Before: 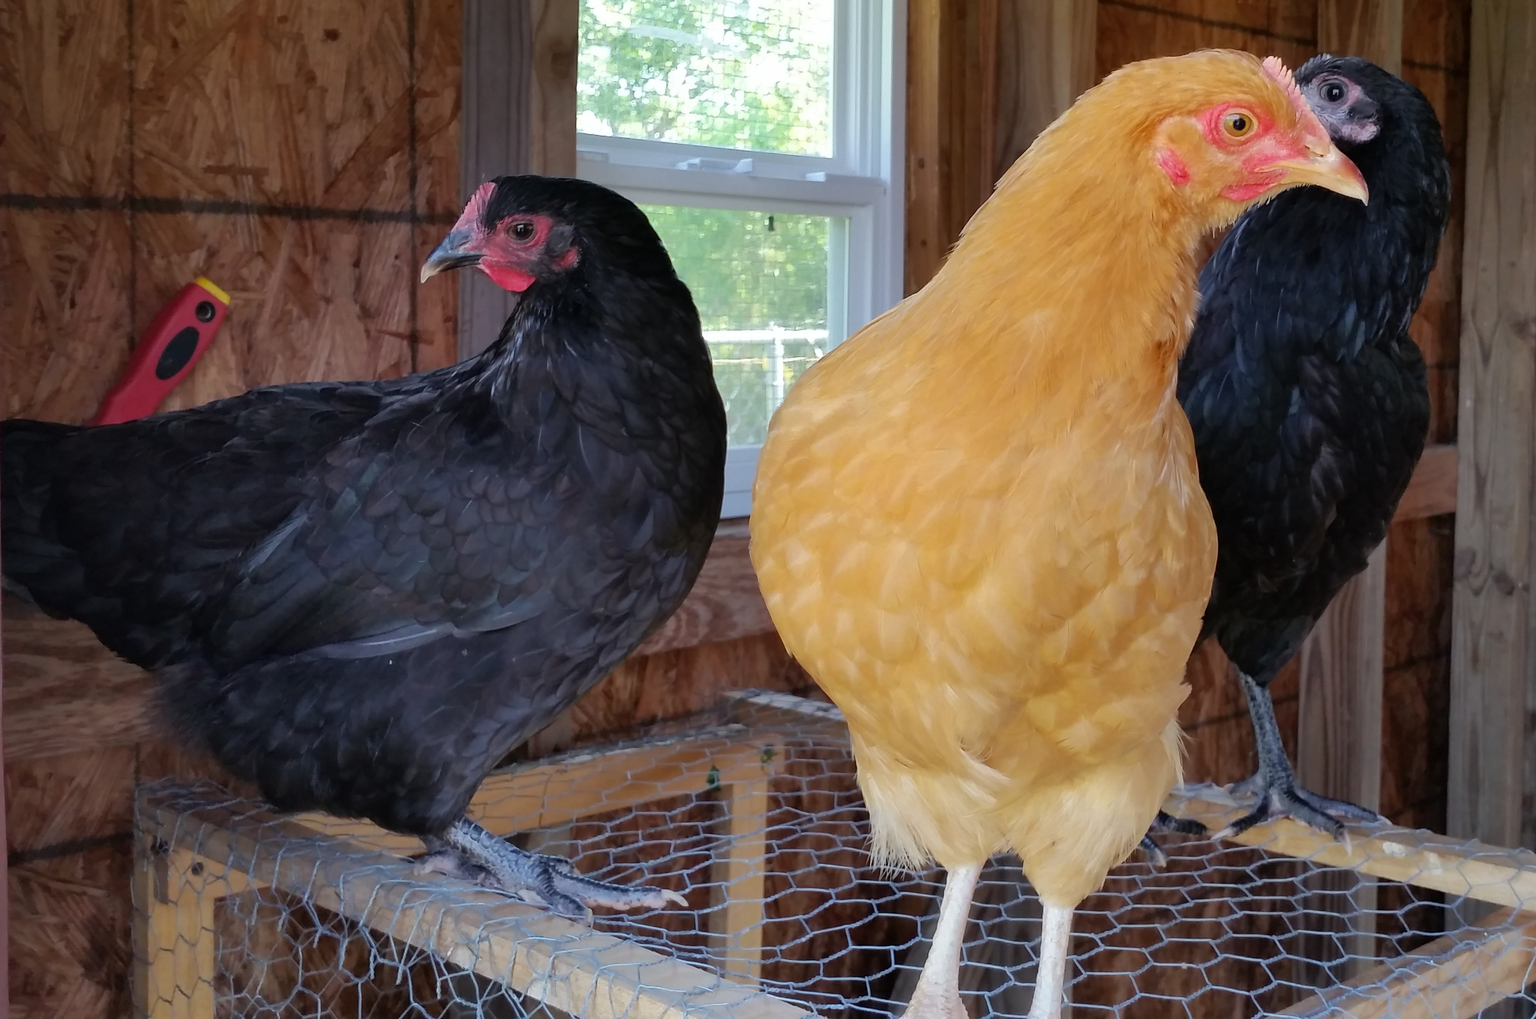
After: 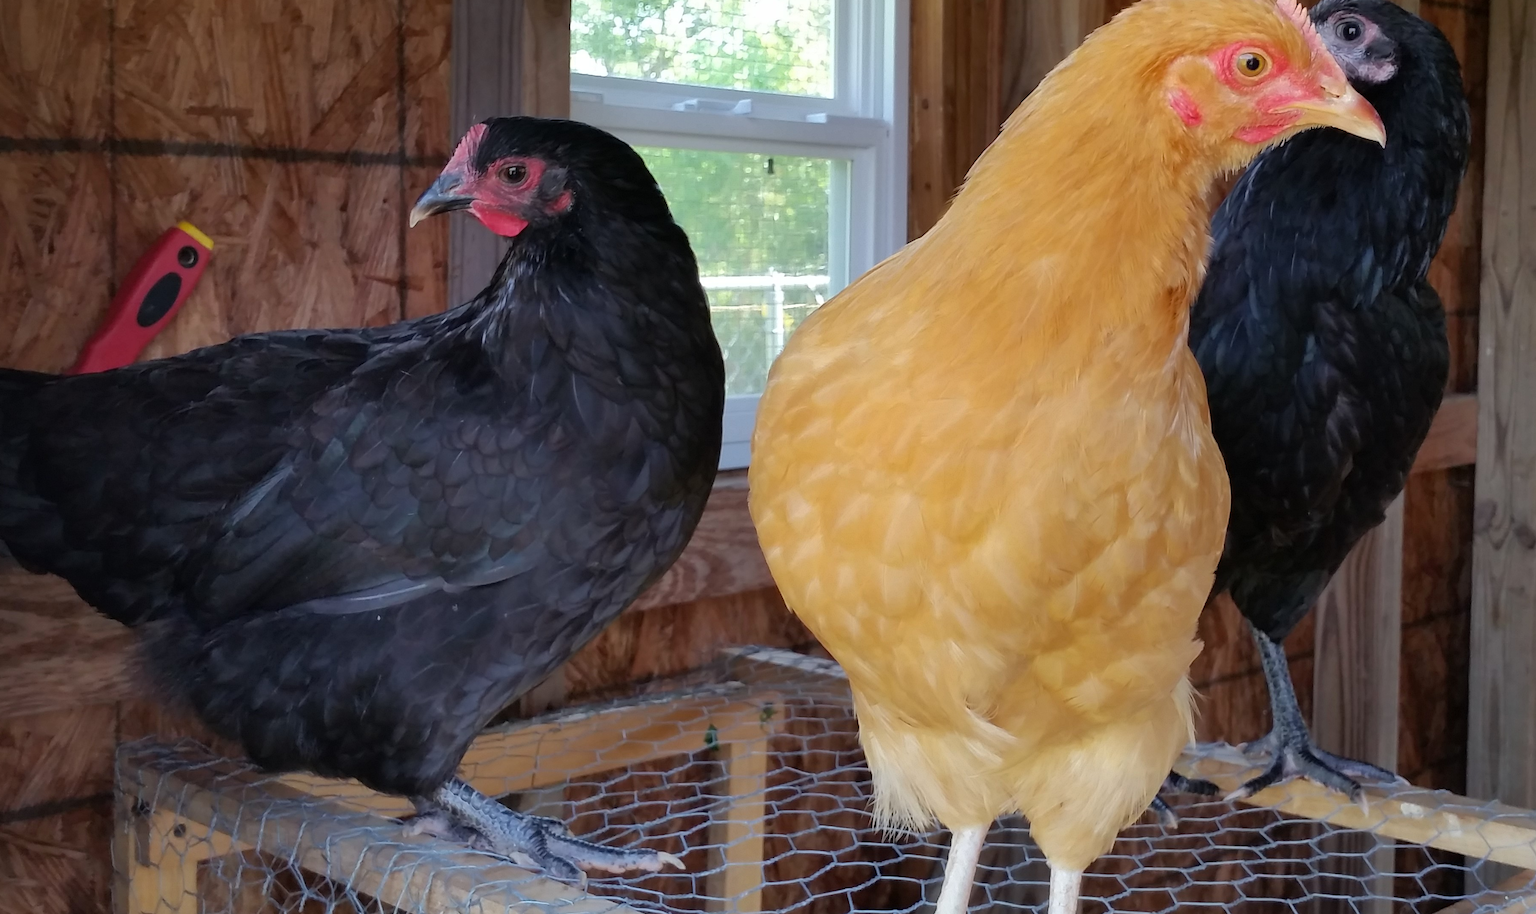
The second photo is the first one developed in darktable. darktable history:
crop: left 1.507%, top 6.147%, right 1.379%, bottom 6.637%
tone equalizer: on, module defaults
